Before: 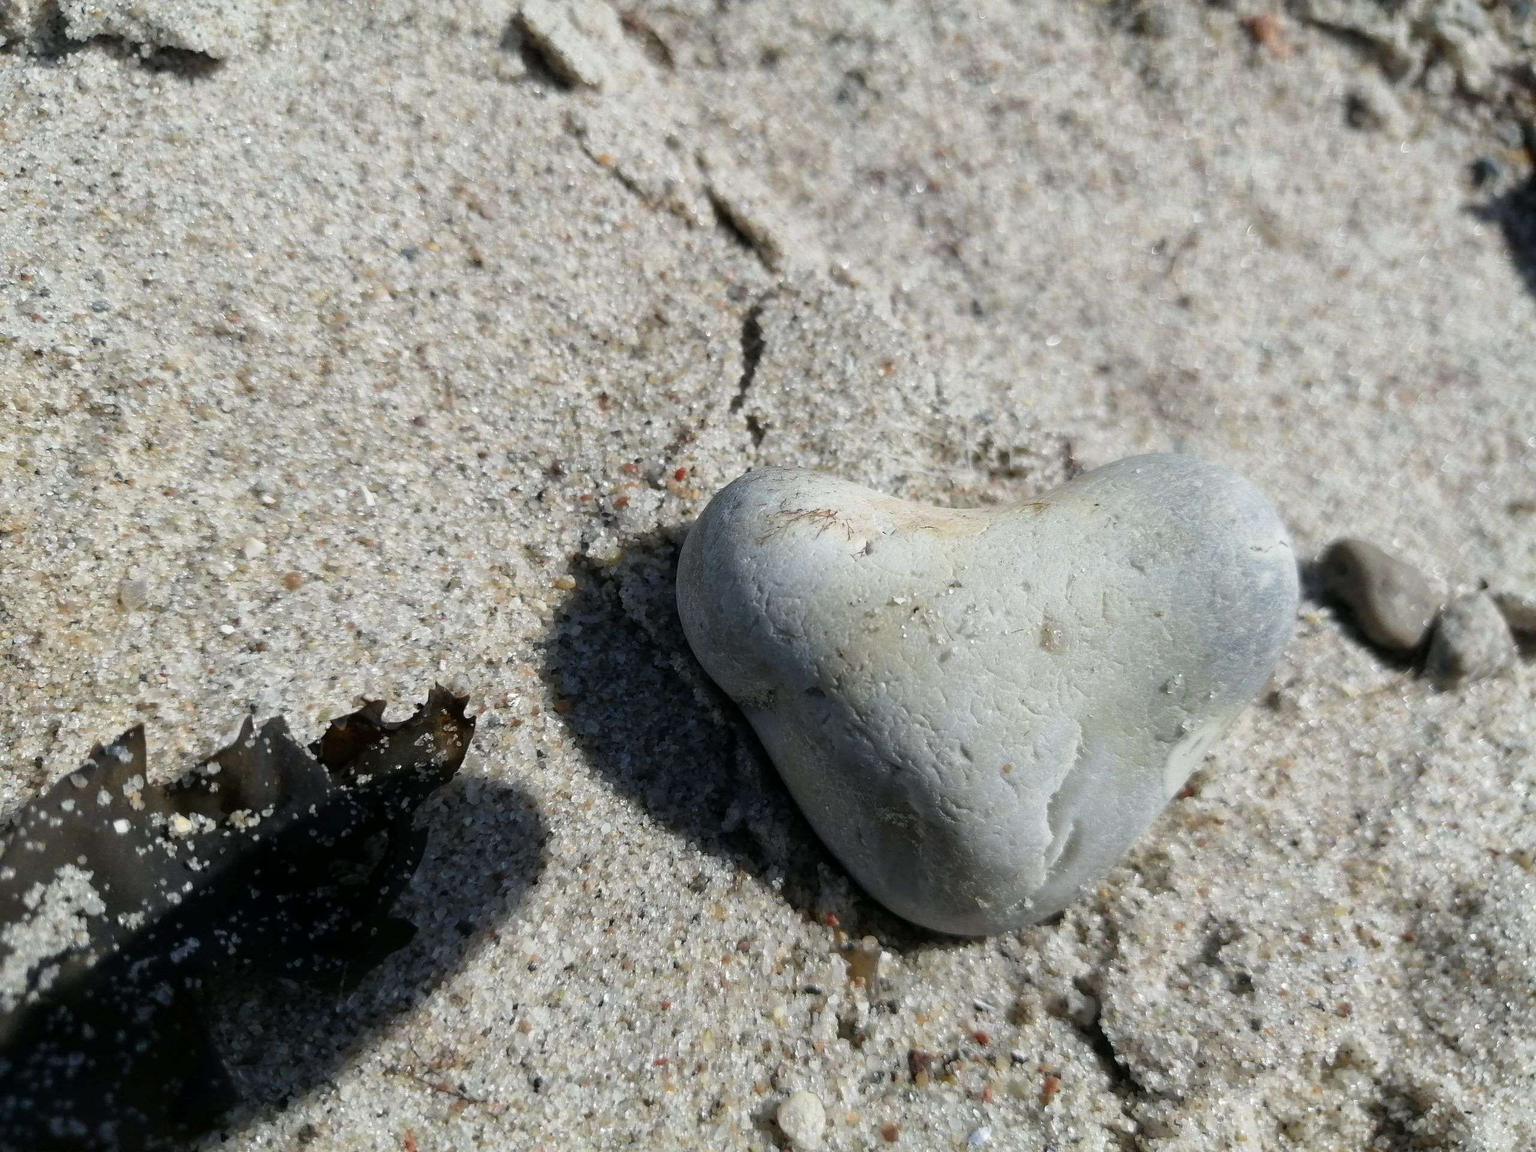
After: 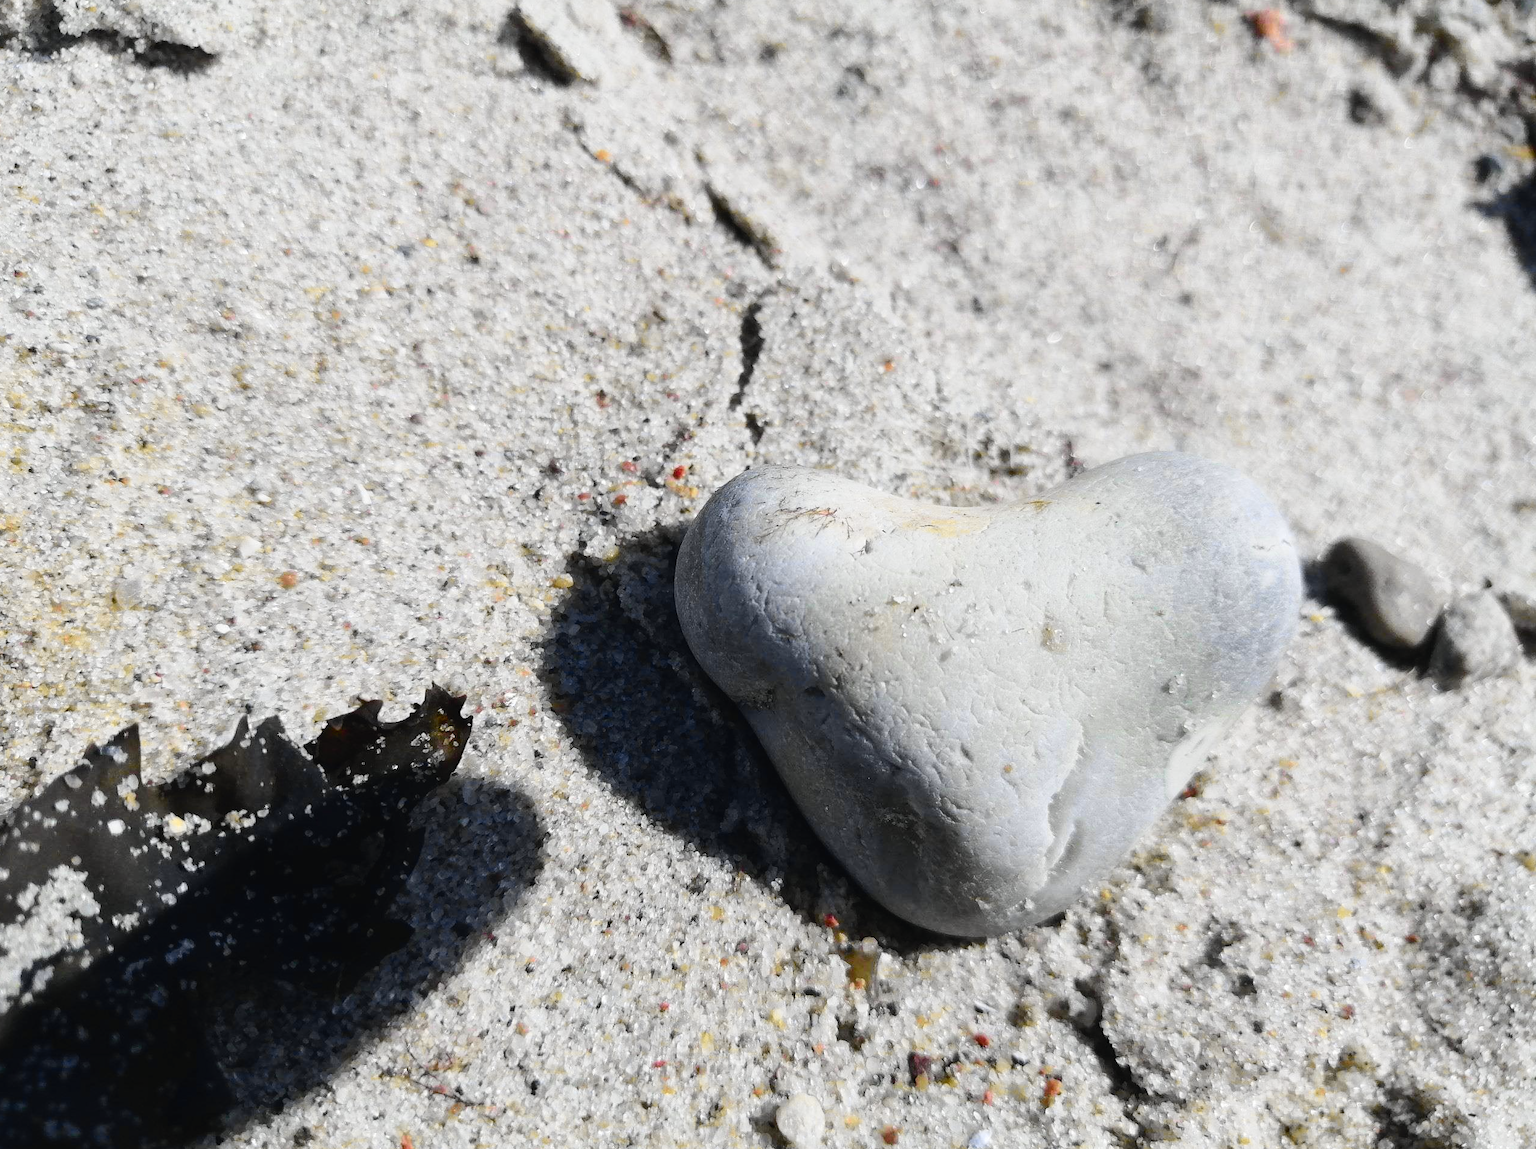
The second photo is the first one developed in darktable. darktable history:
base curve: exposure shift 0, preserve colors none
tone curve: curves: ch0 [(0, 0.023) (0.103, 0.087) (0.295, 0.297) (0.445, 0.531) (0.553, 0.665) (0.735, 0.843) (0.994, 1)]; ch1 [(0, 0) (0.427, 0.346) (0.456, 0.426) (0.484, 0.494) (0.509, 0.505) (0.535, 0.56) (0.581, 0.632) (0.646, 0.715) (1, 1)]; ch2 [(0, 0) (0.369, 0.388) (0.449, 0.431) (0.501, 0.495) (0.533, 0.518) (0.572, 0.612) (0.677, 0.752) (1, 1)], color space Lab, independent channels, preserve colors none
crop: left 0.434%, top 0.485%, right 0.244%, bottom 0.386%
